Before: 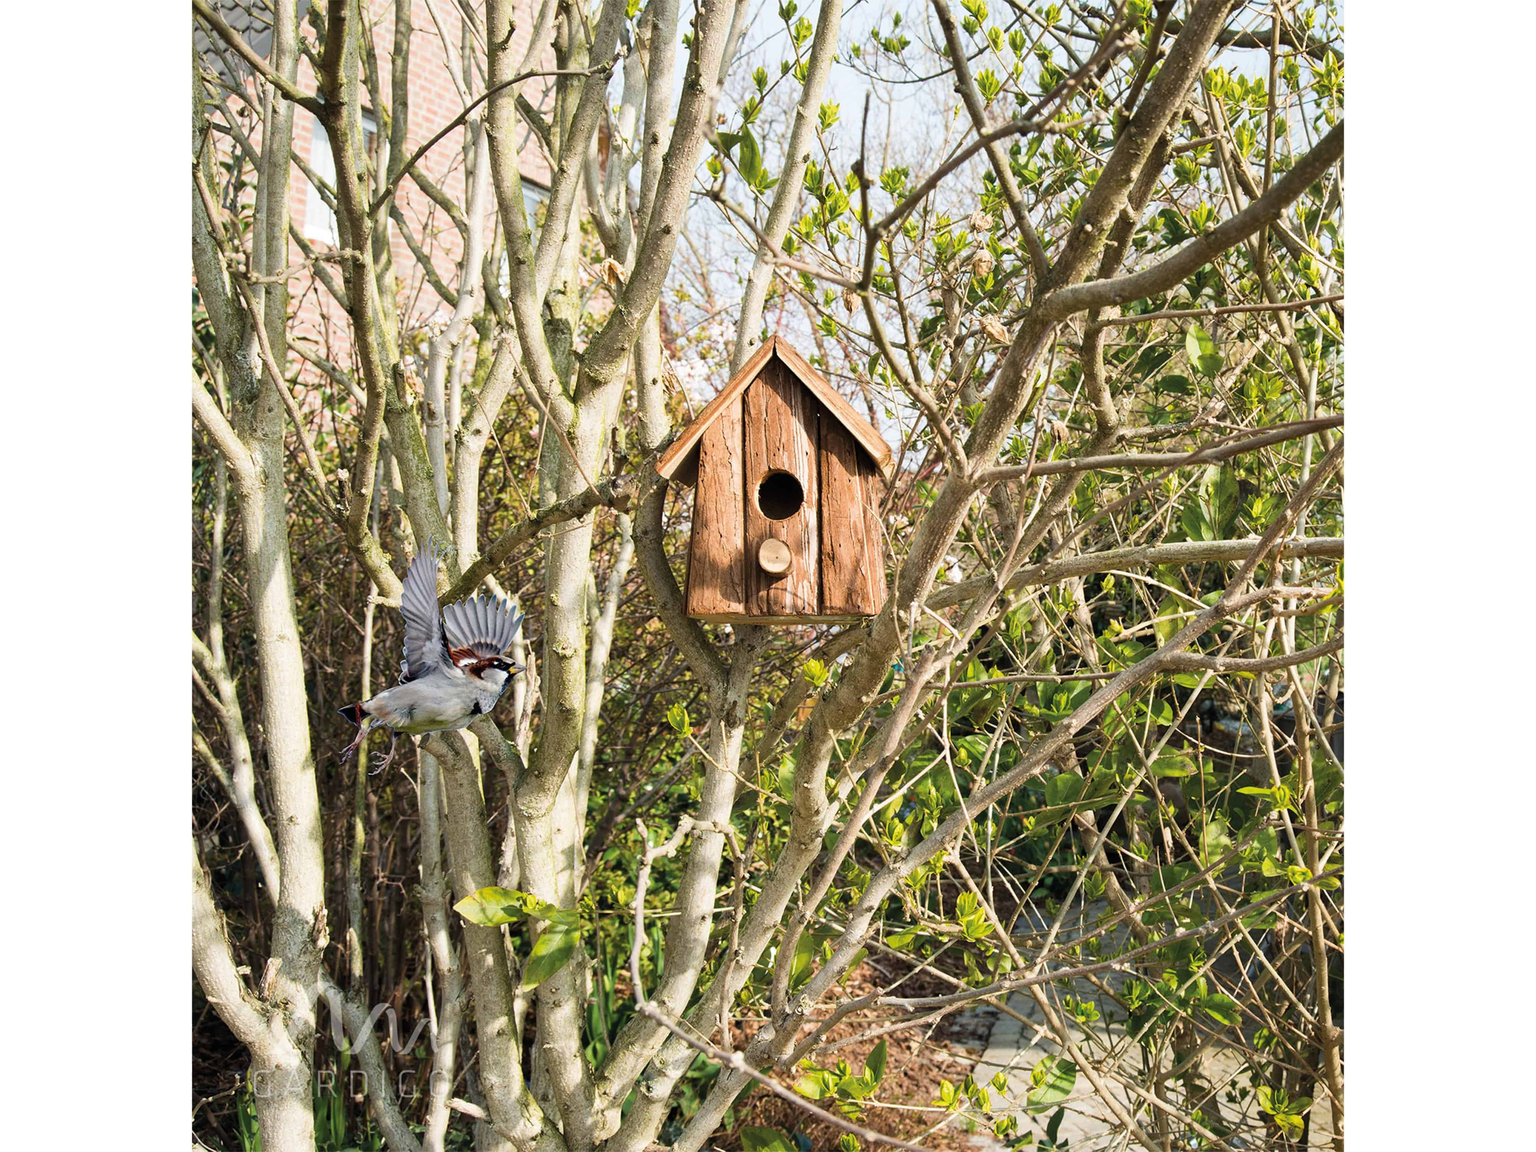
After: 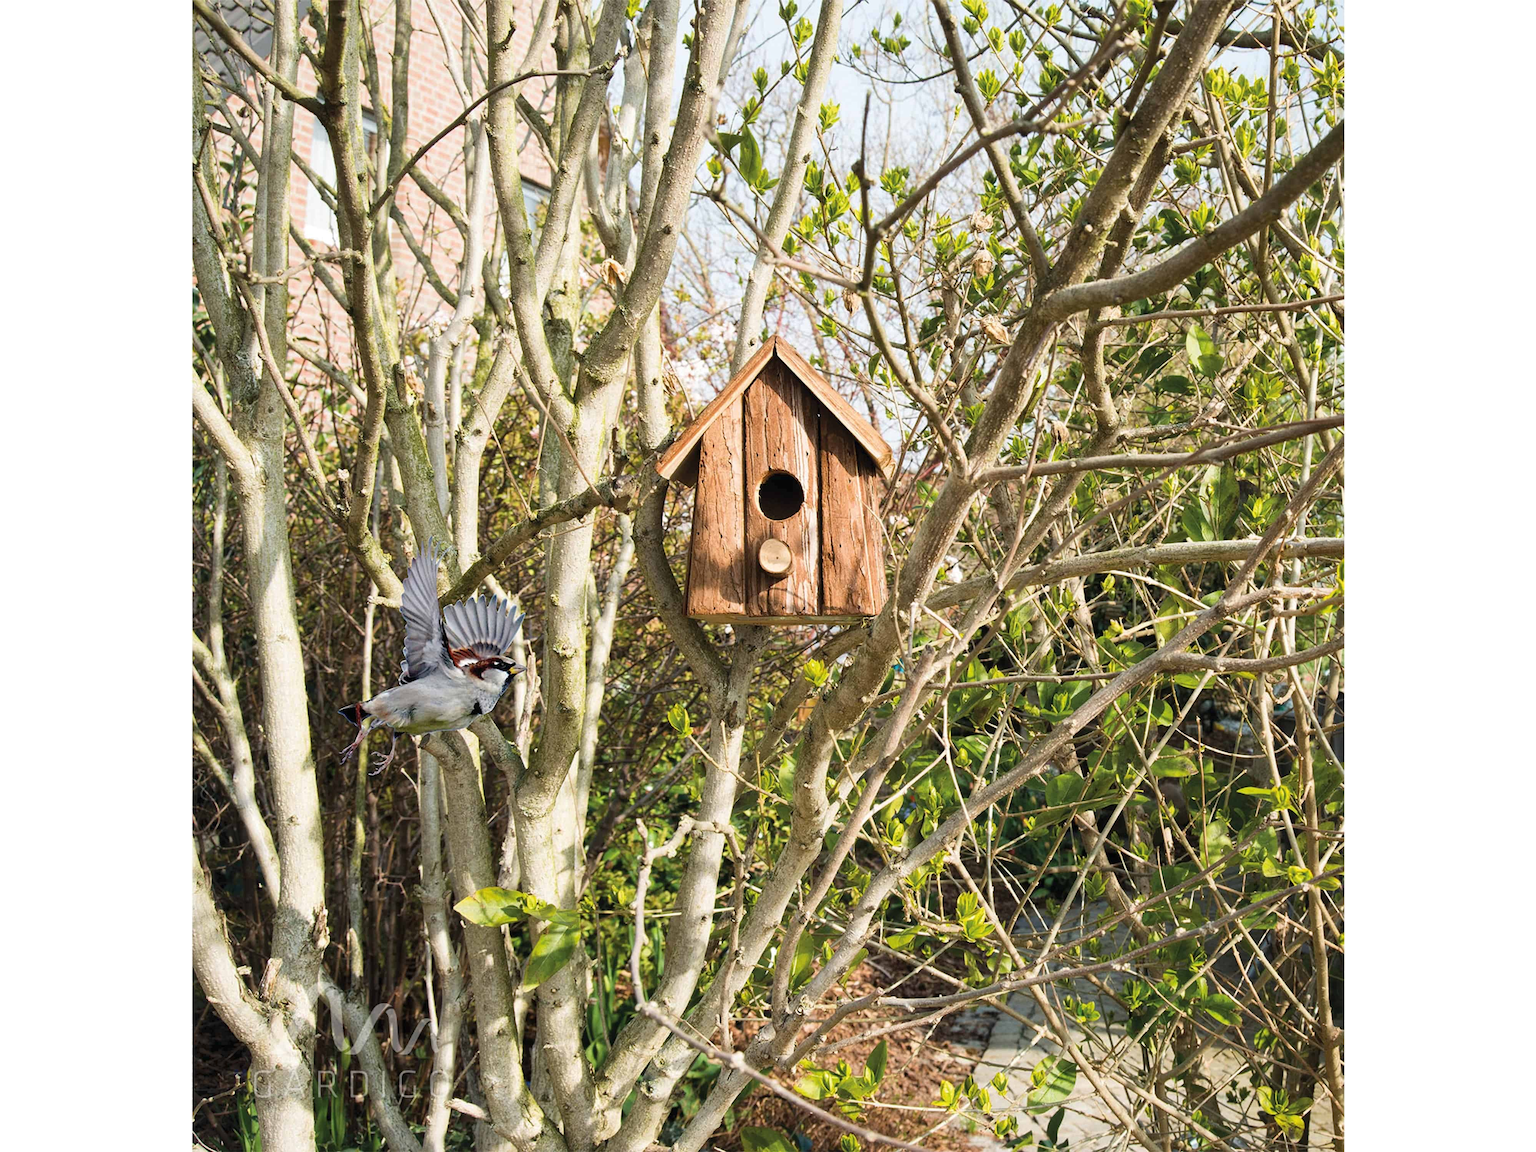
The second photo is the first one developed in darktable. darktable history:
shadows and highlights: shadows 62.72, white point adjustment 0.543, highlights -33.9, compress 84.25%
